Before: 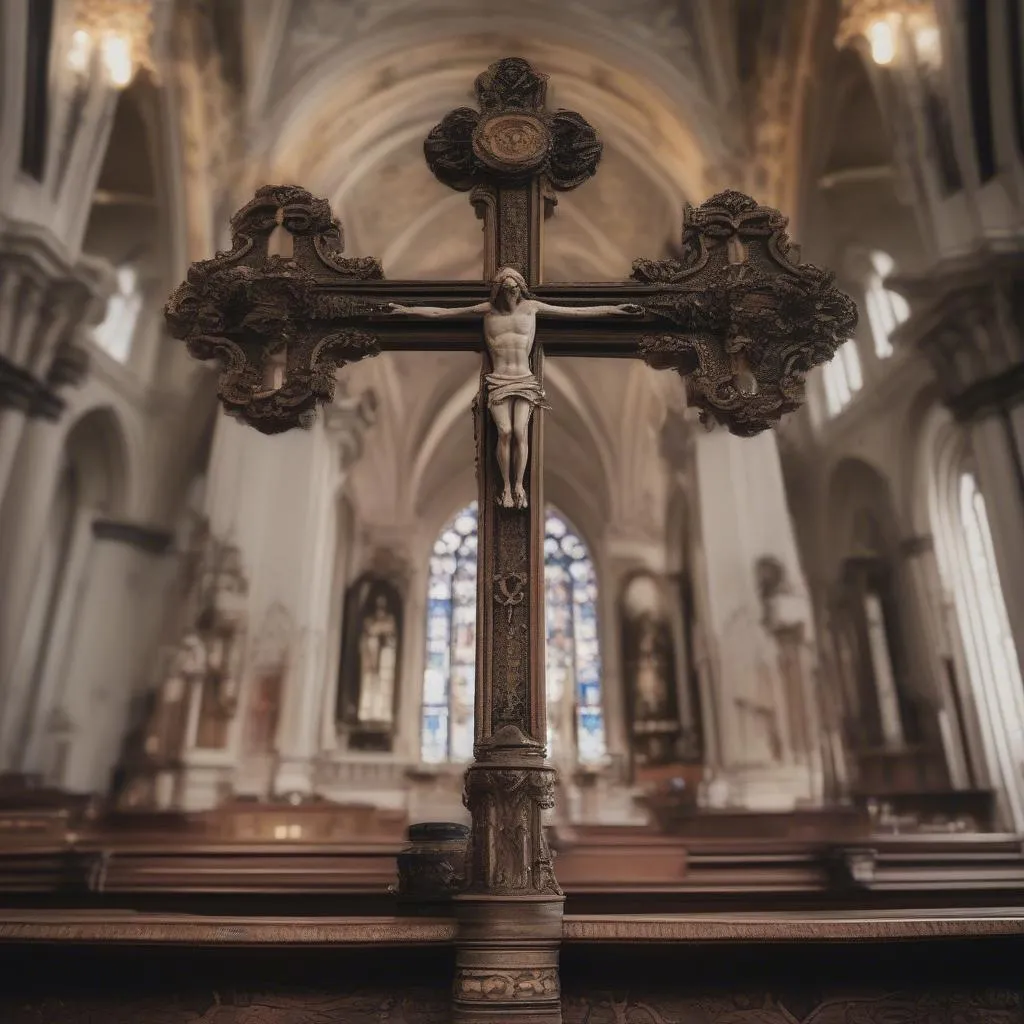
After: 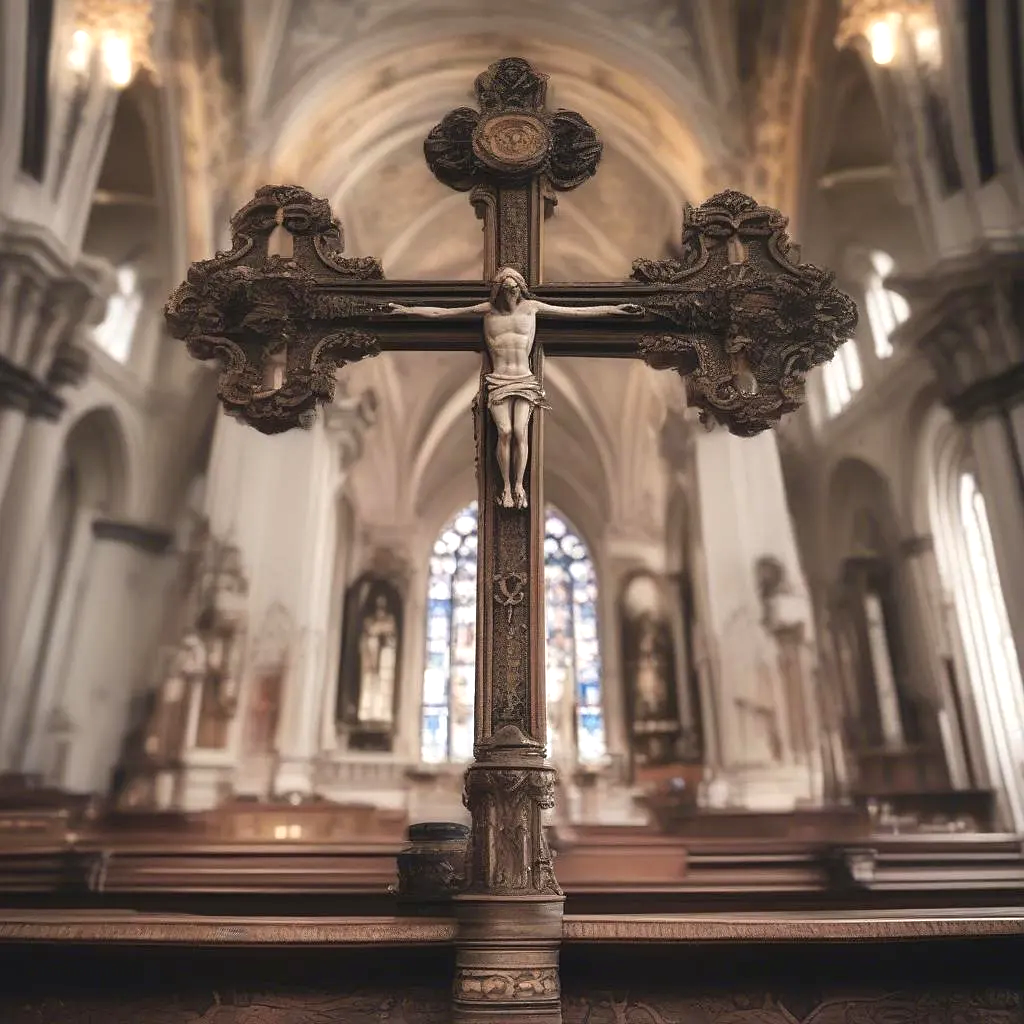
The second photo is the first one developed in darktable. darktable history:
exposure: exposure 0.646 EV, compensate highlight preservation false
sharpen: amount 0.214
